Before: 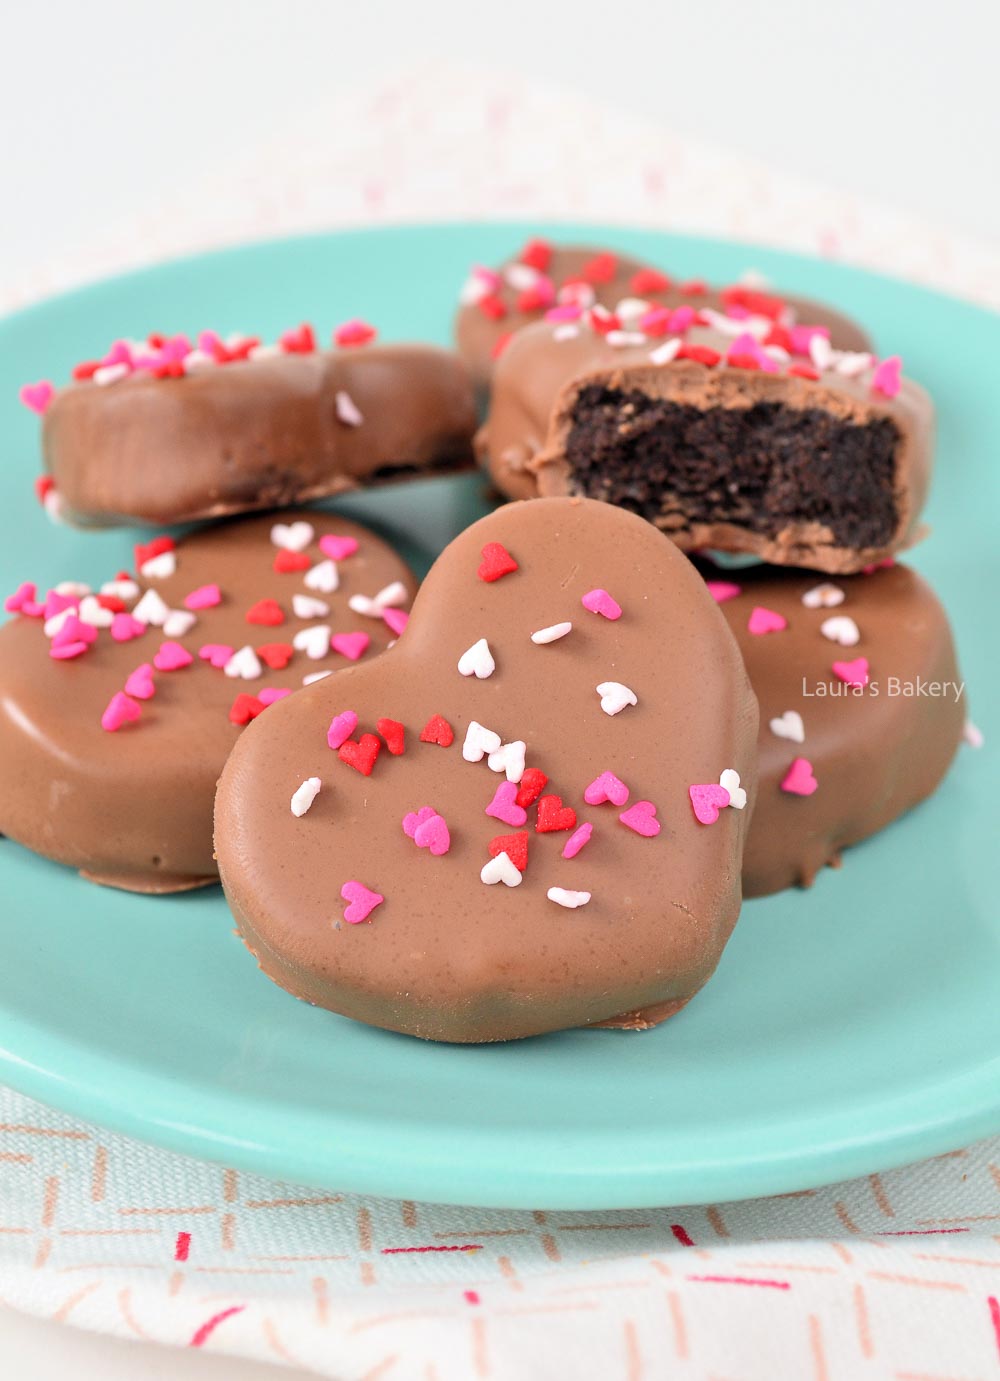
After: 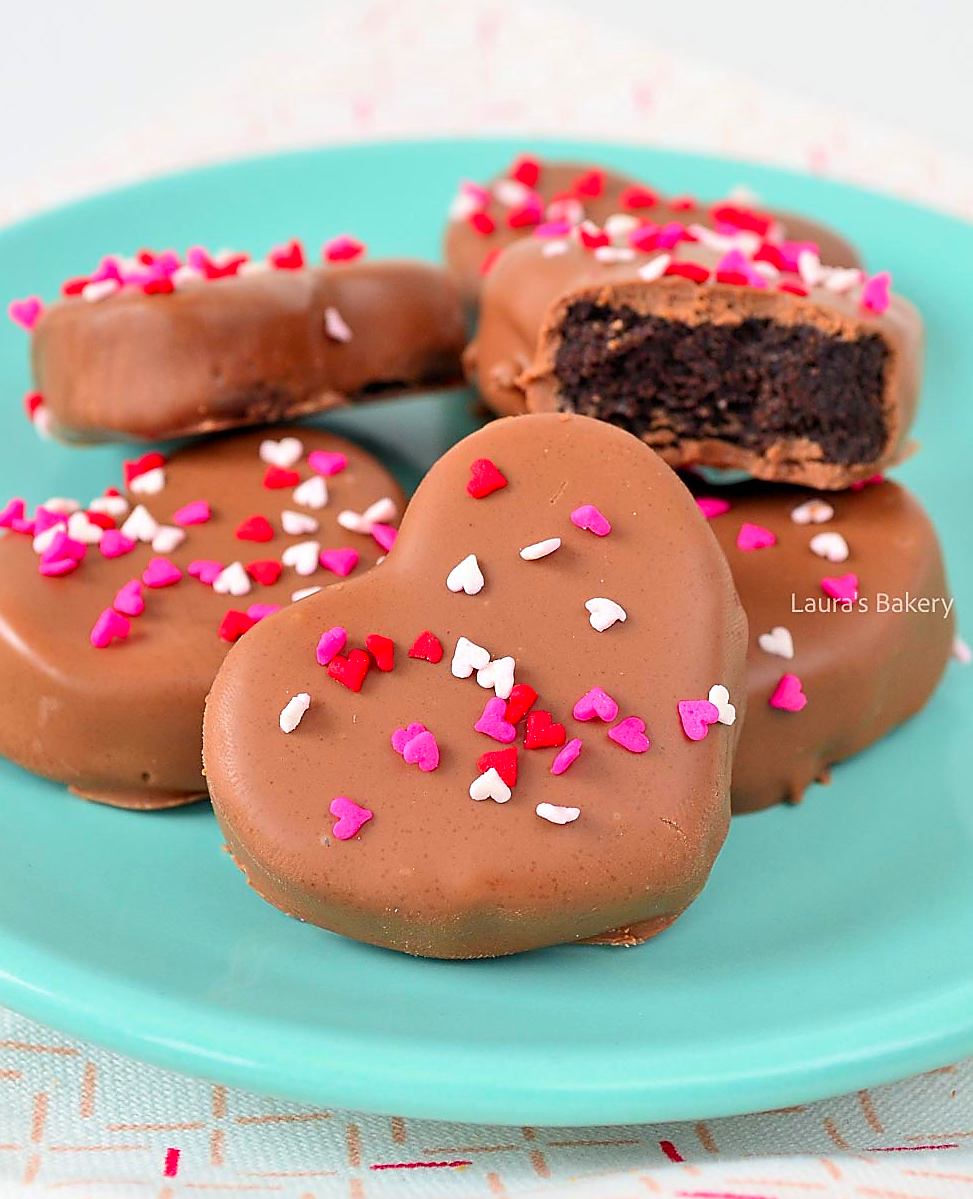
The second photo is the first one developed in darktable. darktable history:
sharpen: radius 1.427, amount 1.255, threshold 0.816
contrast brightness saturation: brightness -0.029, saturation 0.343
crop: left 1.145%, top 6.132%, right 1.535%, bottom 7.014%
